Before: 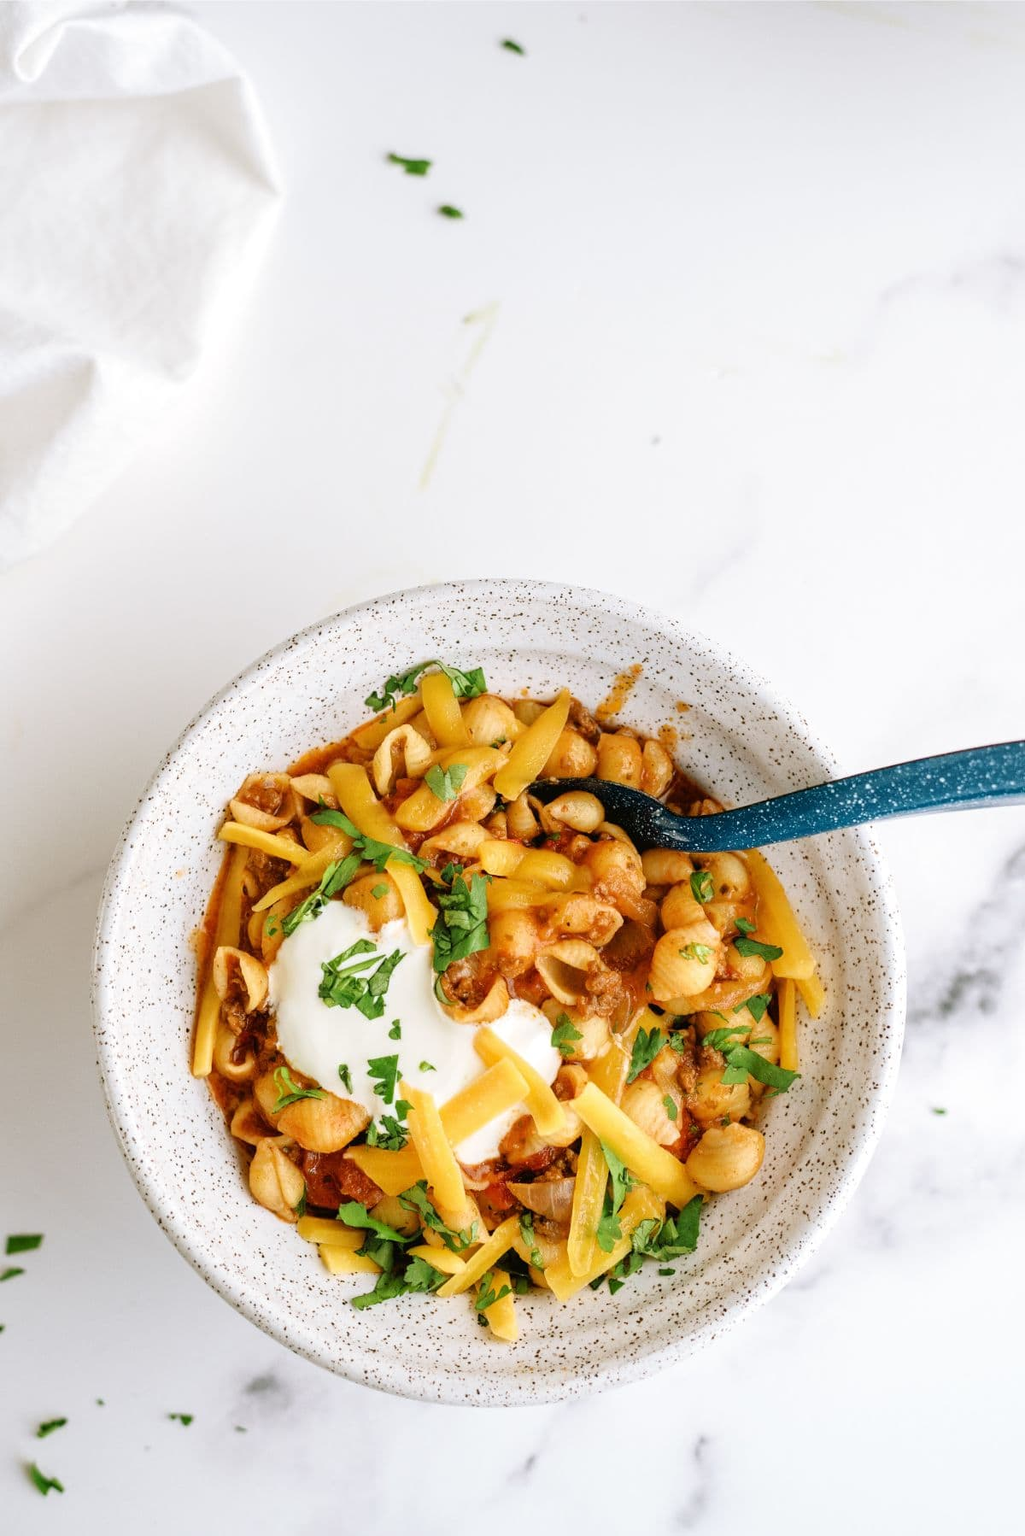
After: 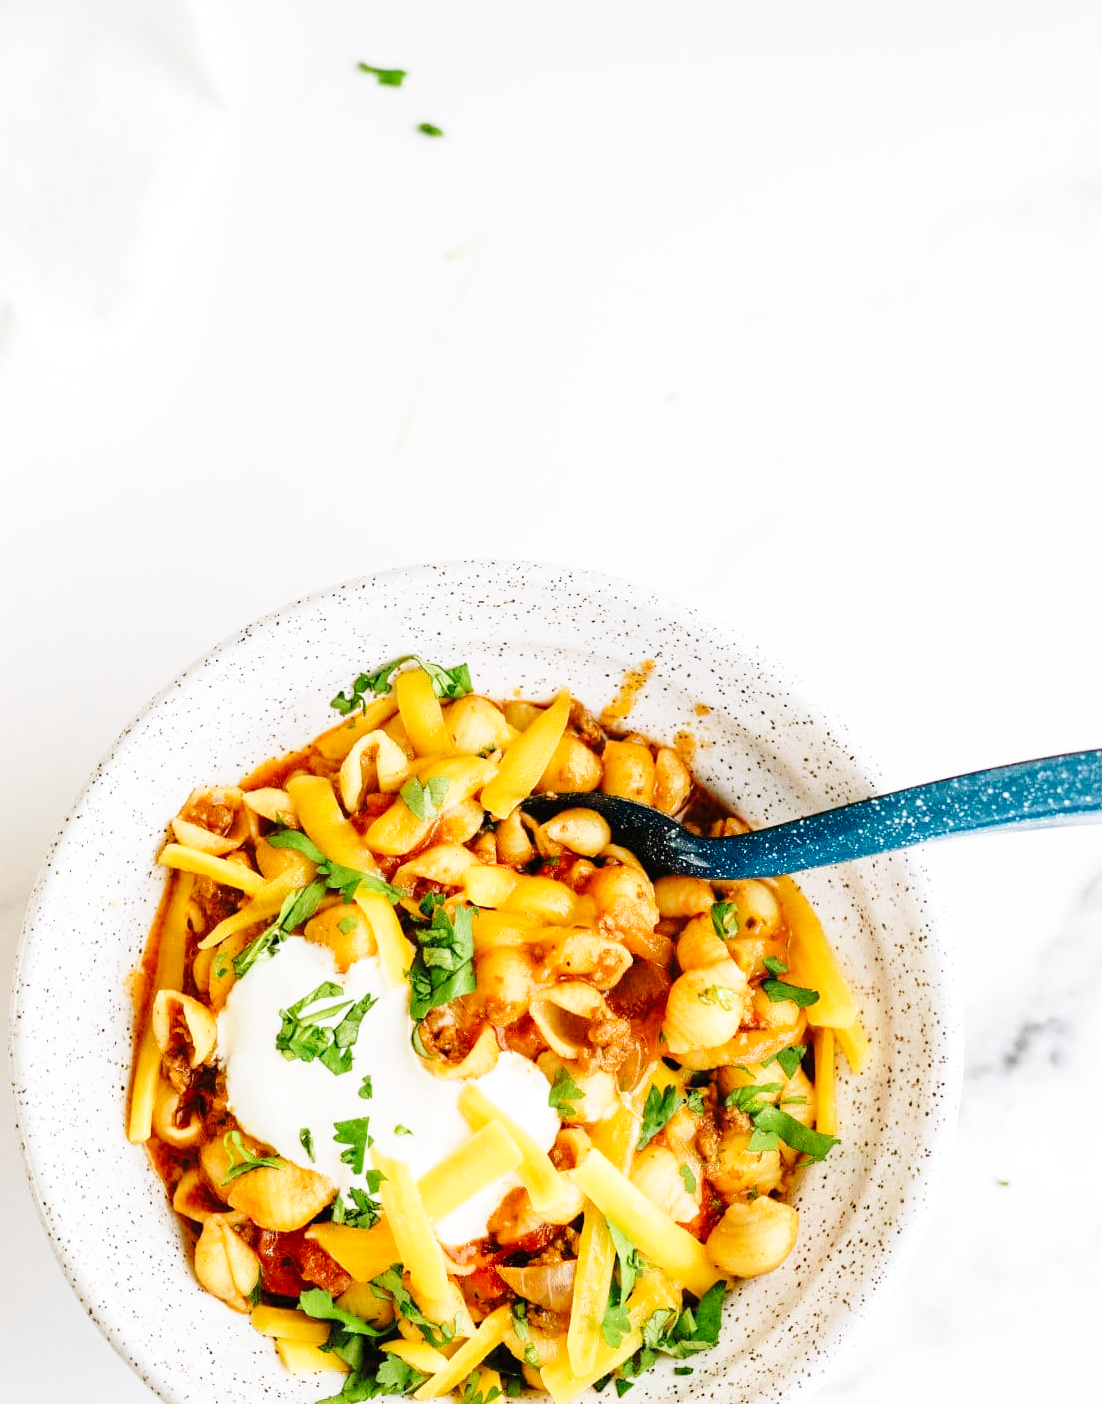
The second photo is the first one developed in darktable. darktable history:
base curve: curves: ch0 [(0, 0) (0.028, 0.03) (0.121, 0.232) (0.46, 0.748) (0.859, 0.968) (1, 1)], preserve colors none
crop: left 8.136%, top 6.587%, bottom 15.309%
